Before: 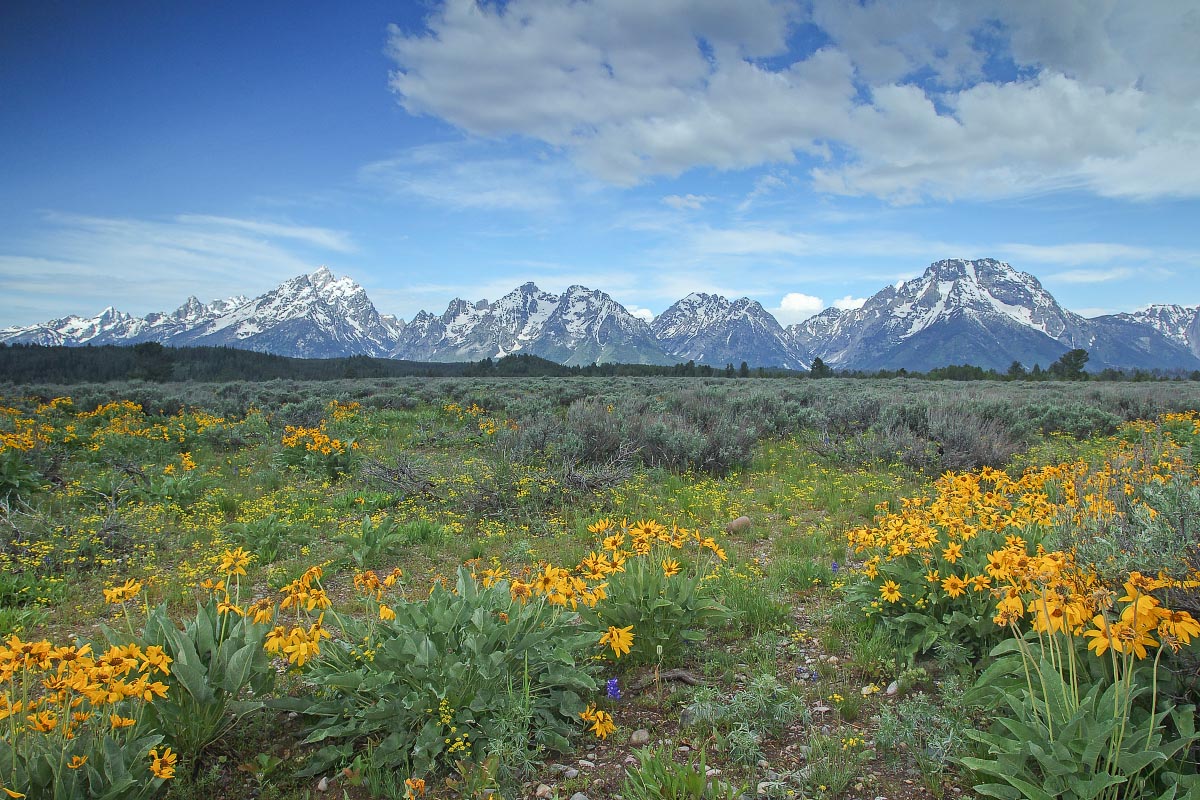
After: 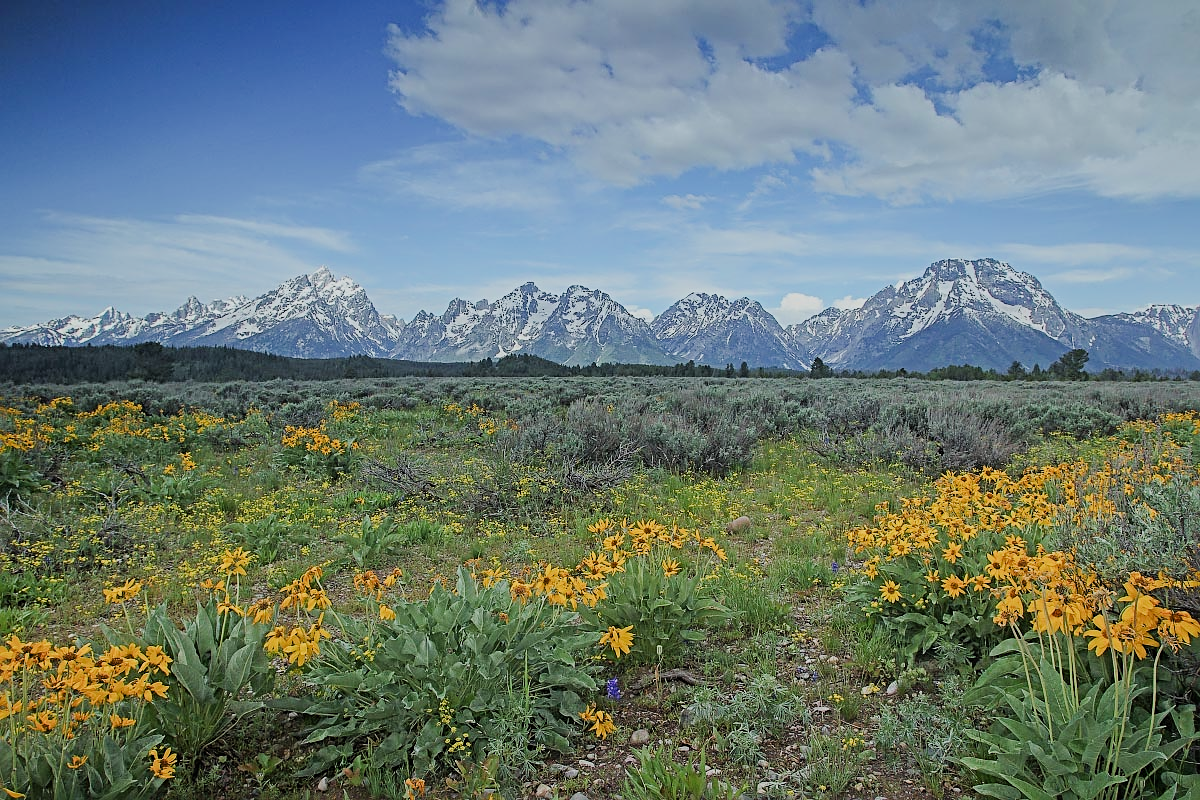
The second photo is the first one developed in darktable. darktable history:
sharpen: radius 2.767
filmic rgb: black relative exposure -7.65 EV, white relative exposure 4.56 EV, hardness 3.61
